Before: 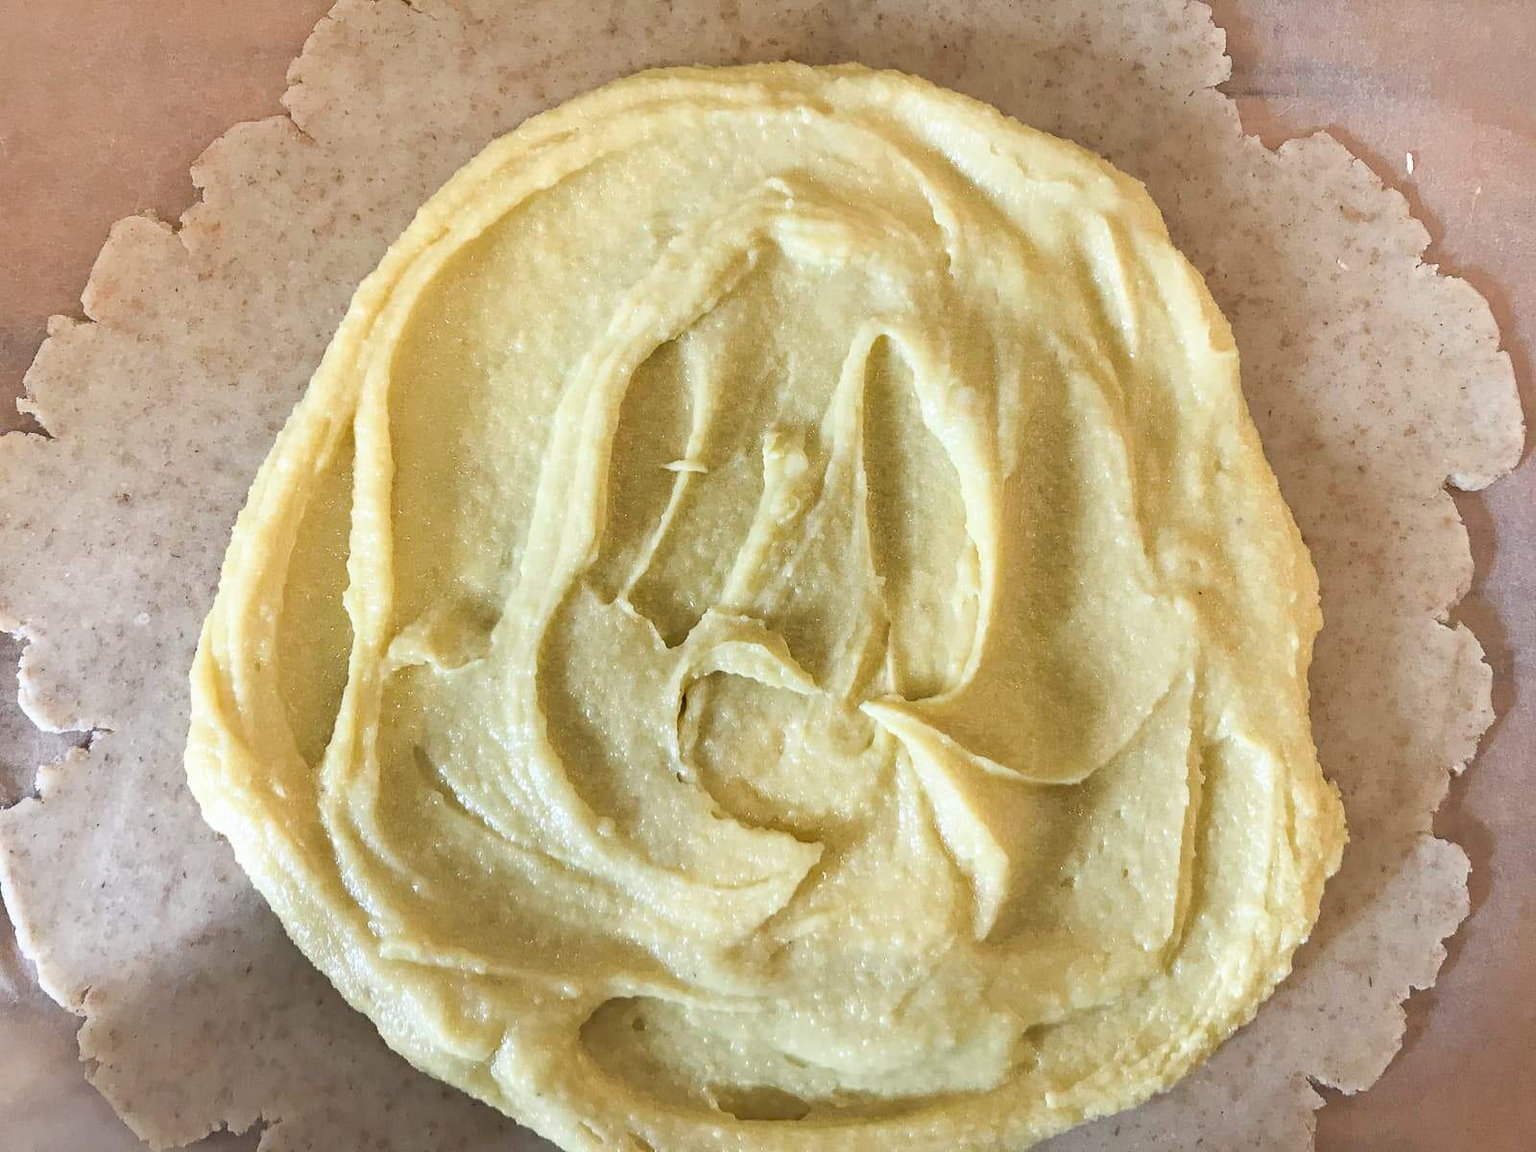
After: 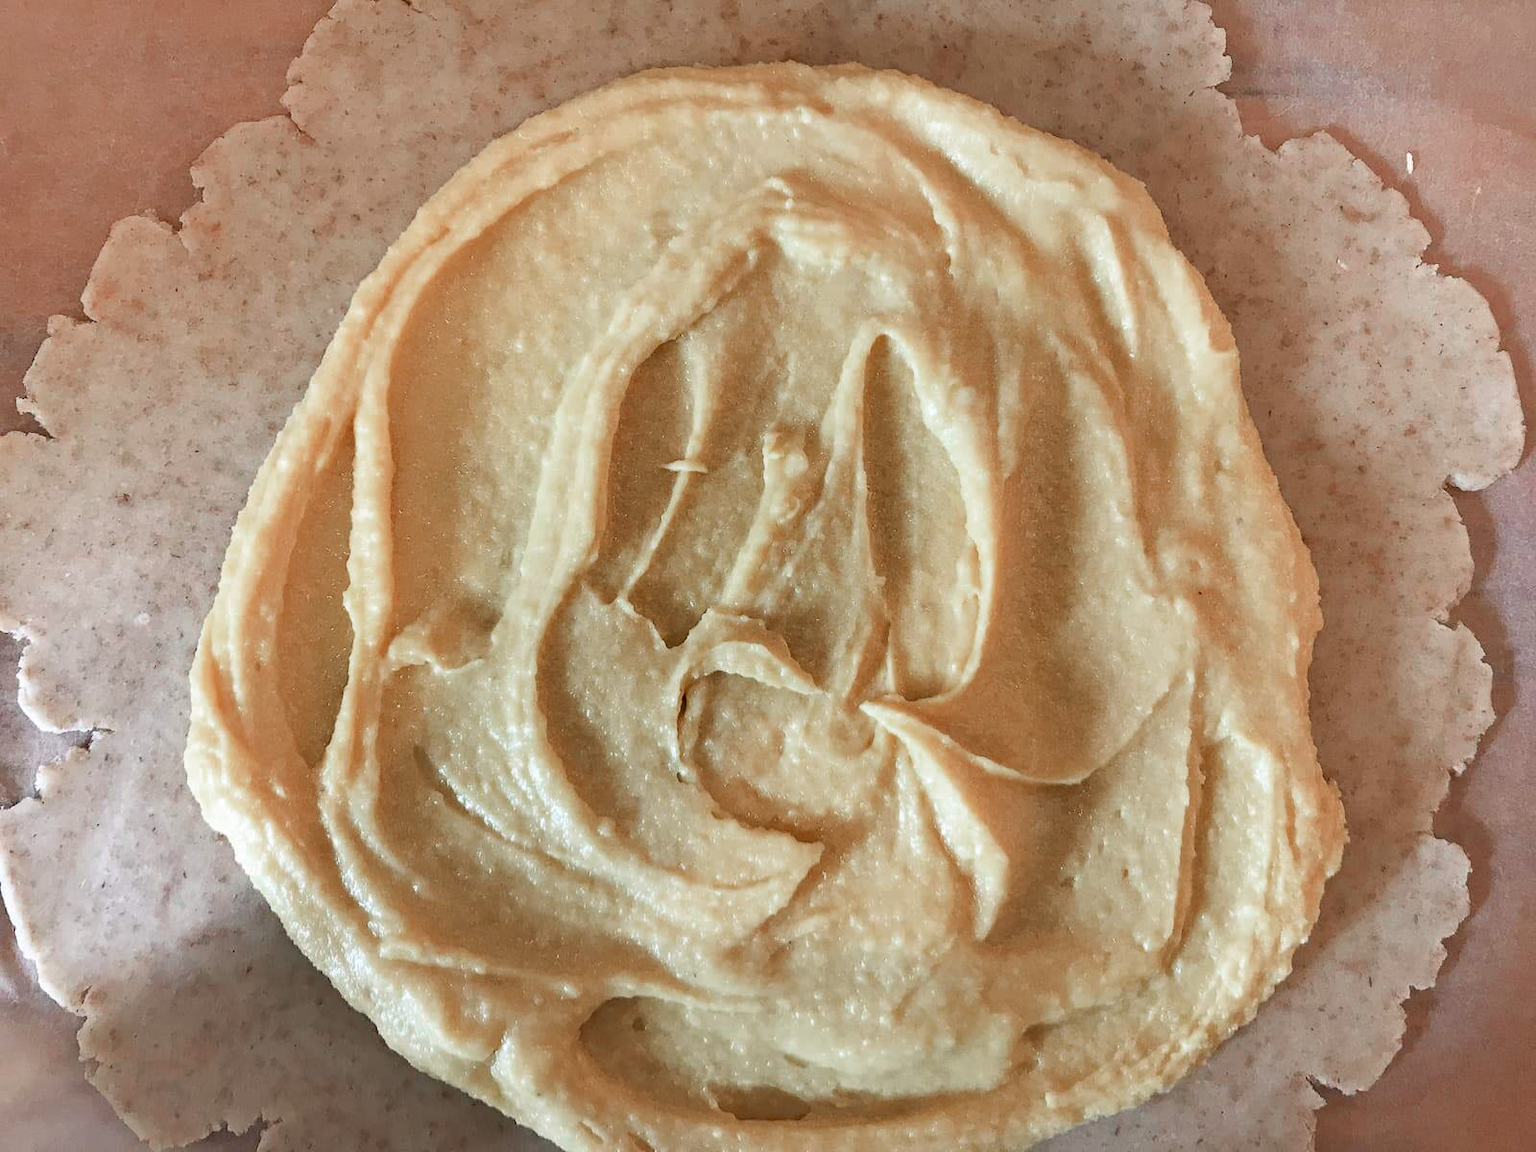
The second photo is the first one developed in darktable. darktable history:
color zones: curves: ch0 [(0, 0.299) (0.25, 0.383) (0.456, 0.352) (0.736, 0.571)]; ch1 [(0, 0.63) (0.151, 0.568) (0.254, 0.416) (0.47, 0.558) (0.732, 0.37) (0.909, 0.492)]; ch2 [(0.004, 0.604) (0.158, 0.443) (0.257, 0.403) (0.761, 0.468)]
exposure: black level correction 0.004, exposure 0.015 EV, compensate highlight preservation false
